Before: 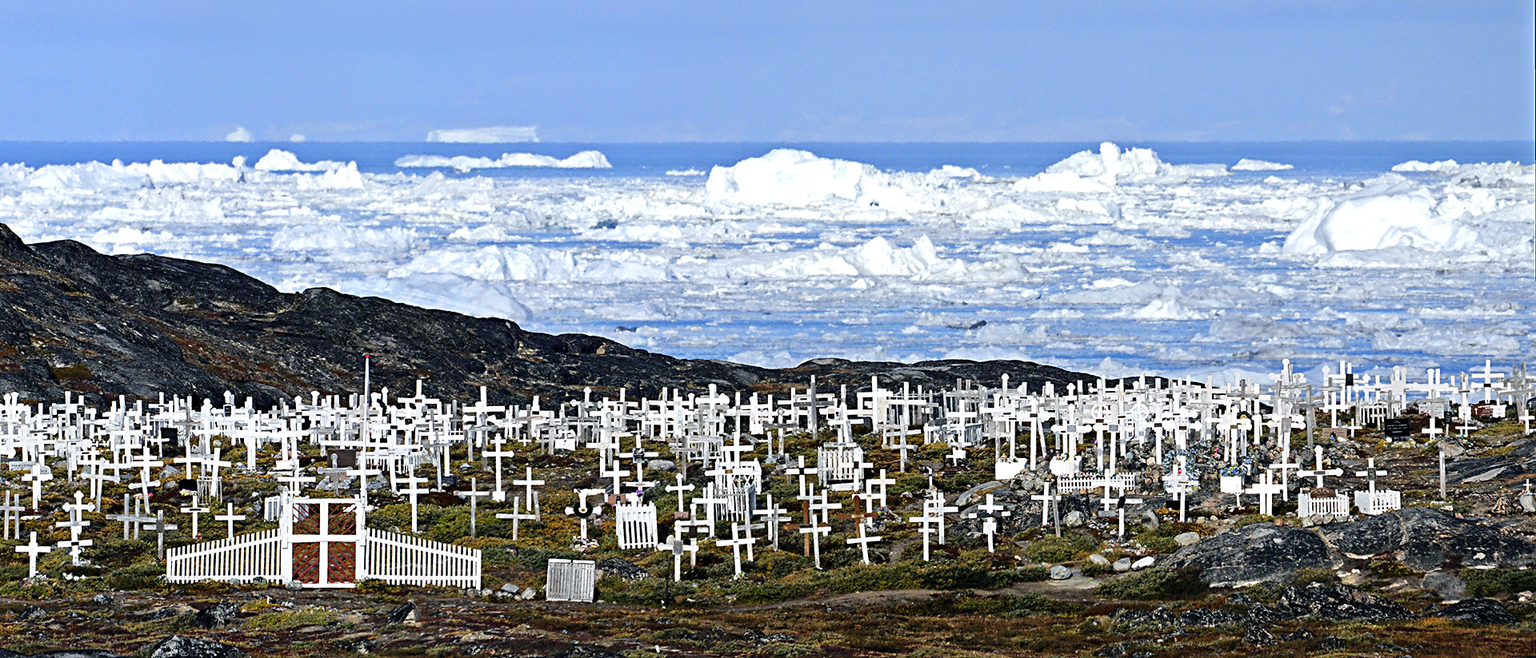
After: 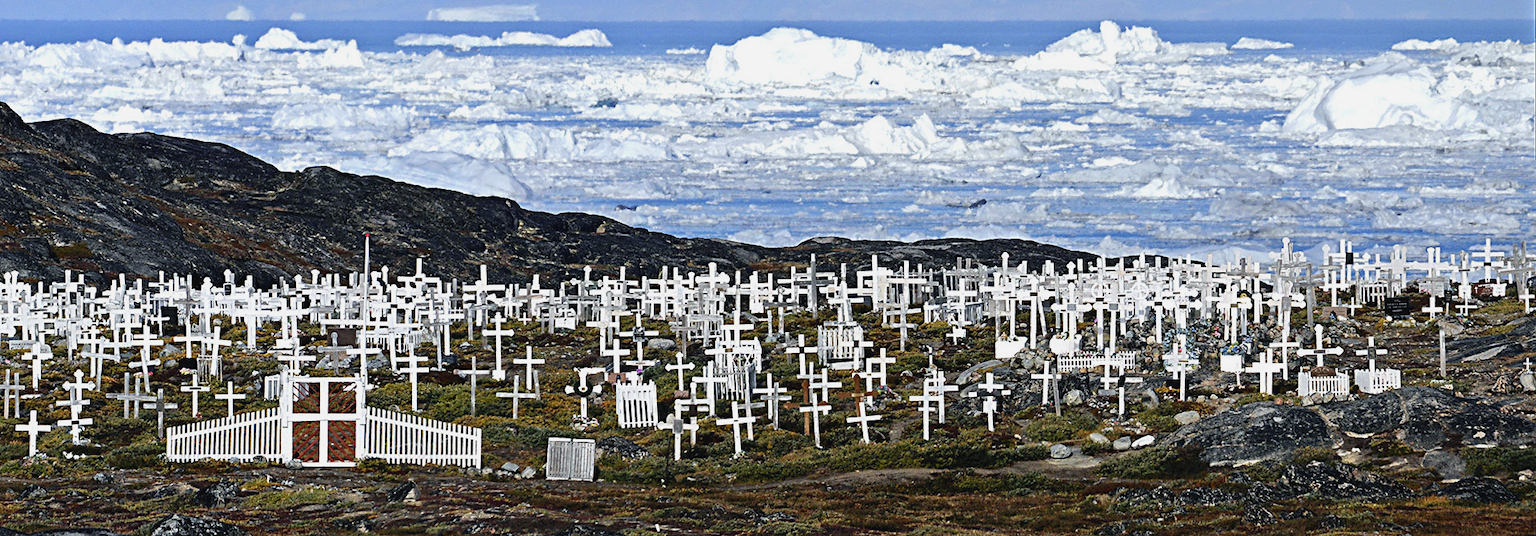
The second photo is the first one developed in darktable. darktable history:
crop and rotate: top 18.507%
contrast brightness saturation: contrast -0.08, brightness -0.04, saturation -0.11
